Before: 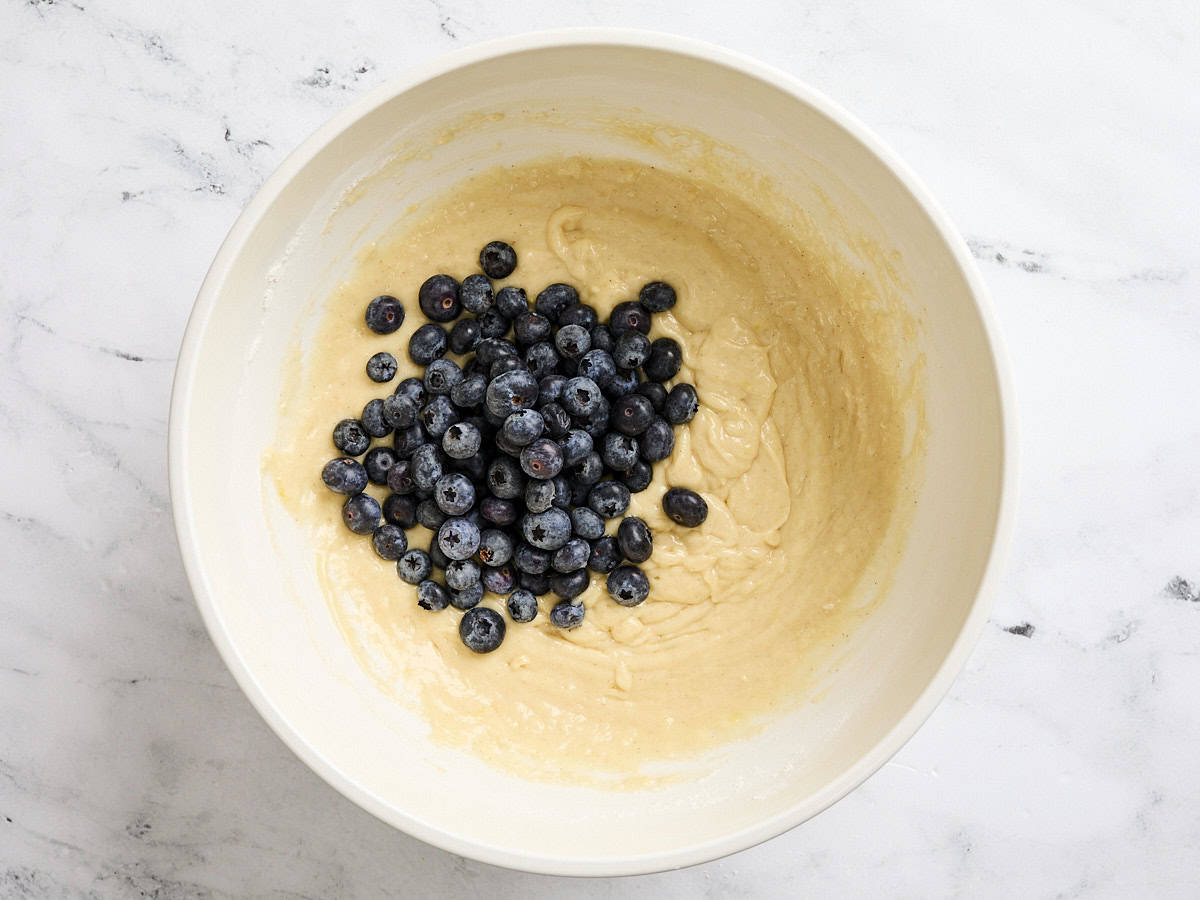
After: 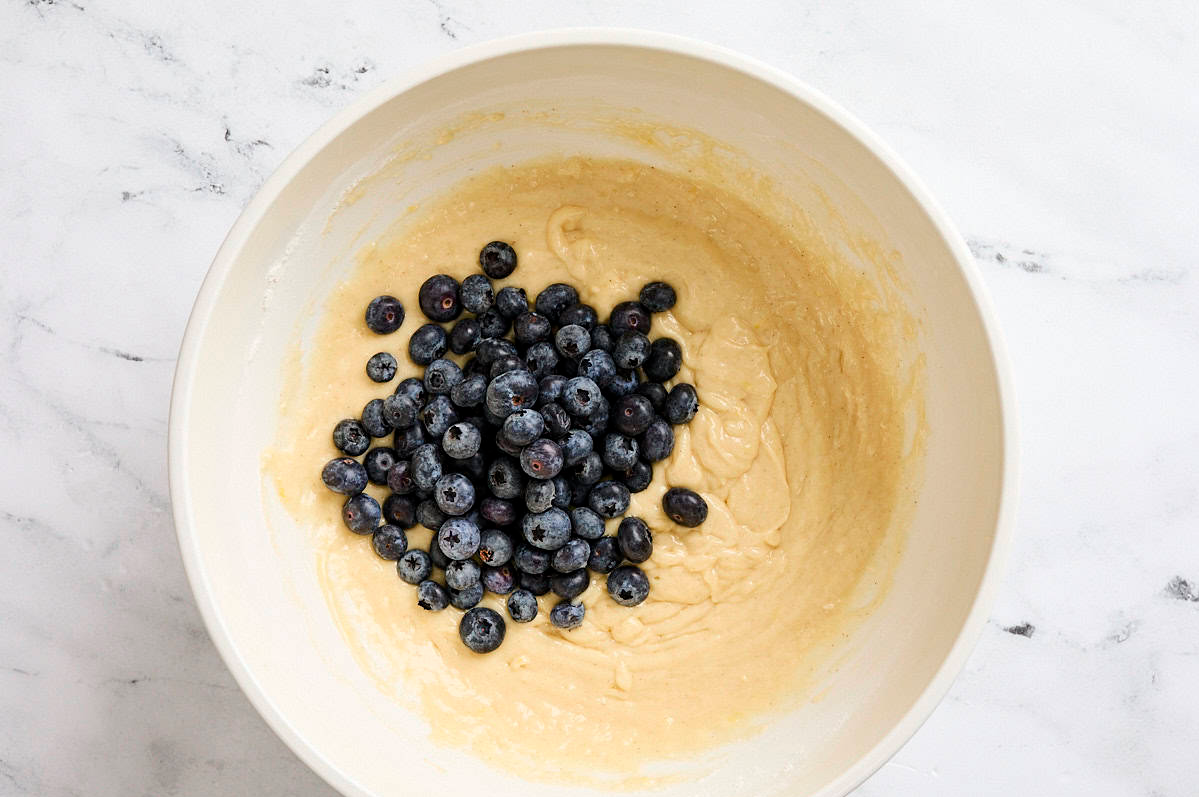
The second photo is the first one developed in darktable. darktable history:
crop and rotate: top 0%, bottom 11.381%
